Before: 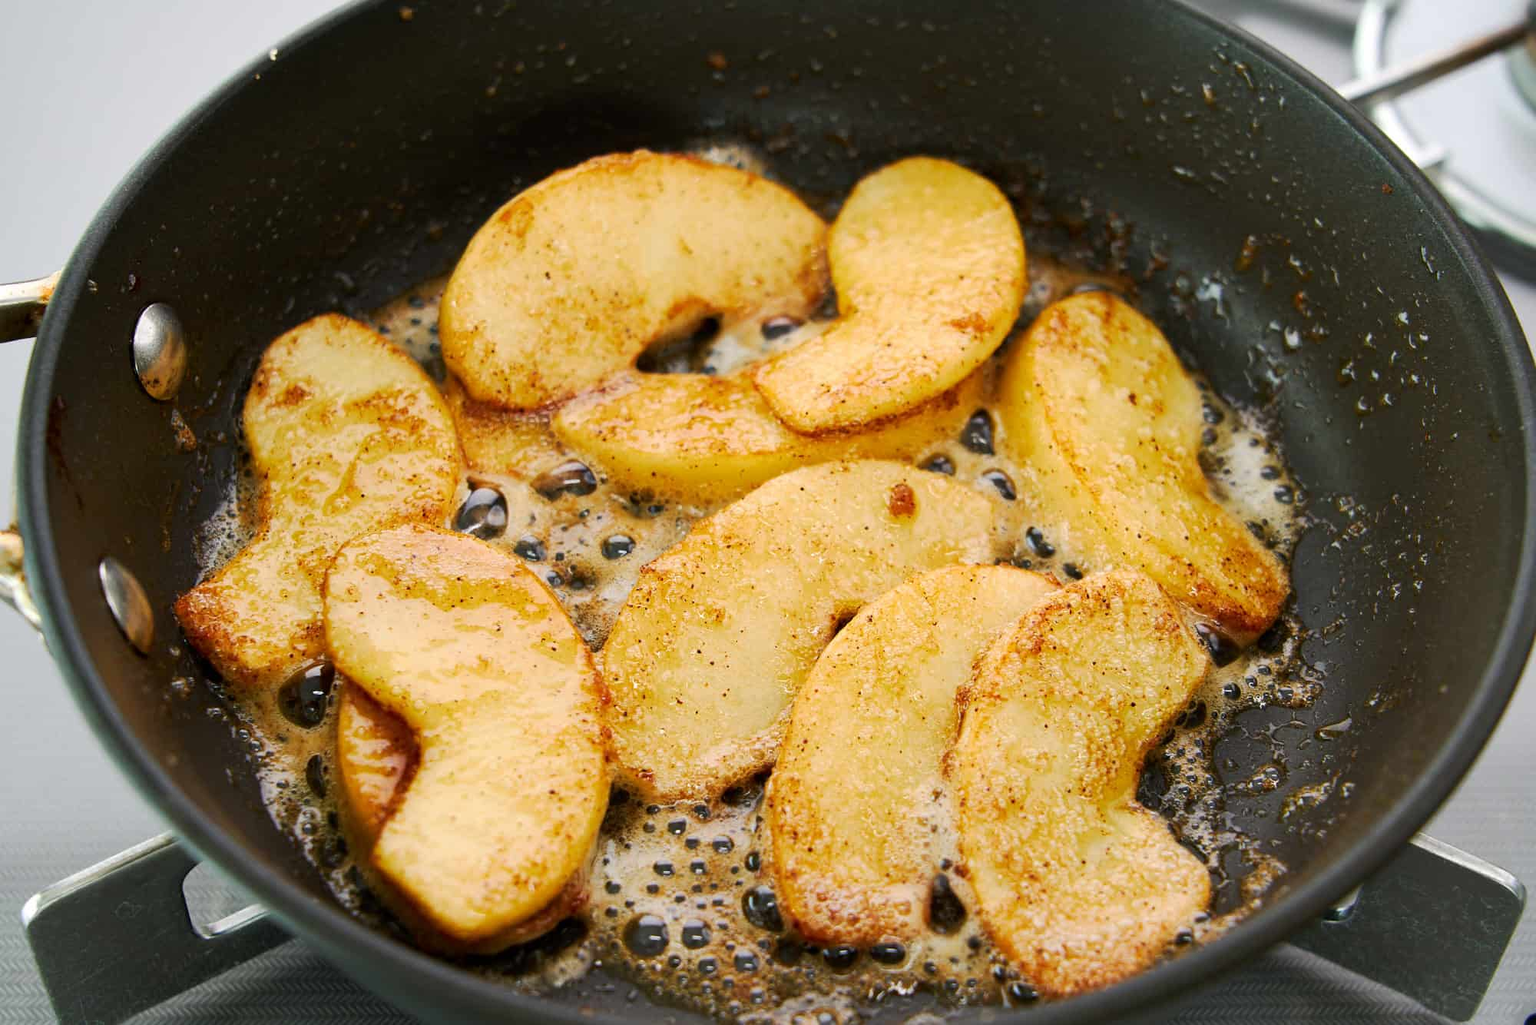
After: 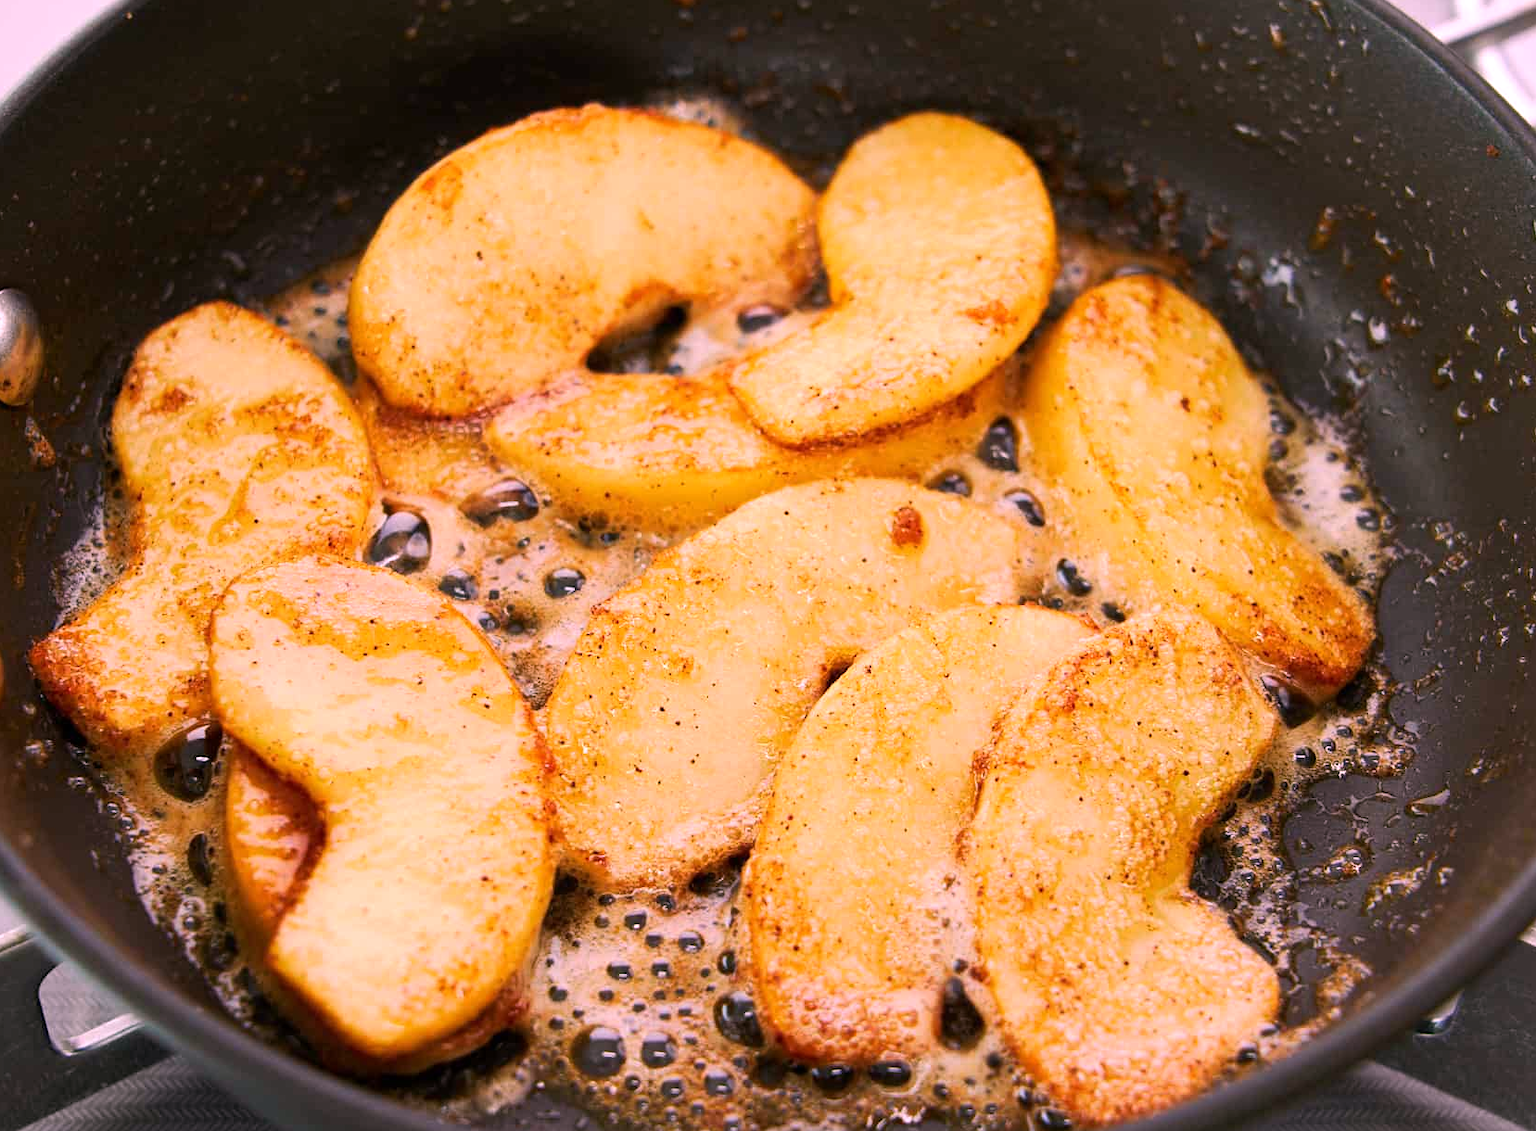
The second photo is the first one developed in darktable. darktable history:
crop: left 9.807%, top 6.259%, right 7.334%, bottom 2.177%
white balance: red 1.188, blue 1.11
